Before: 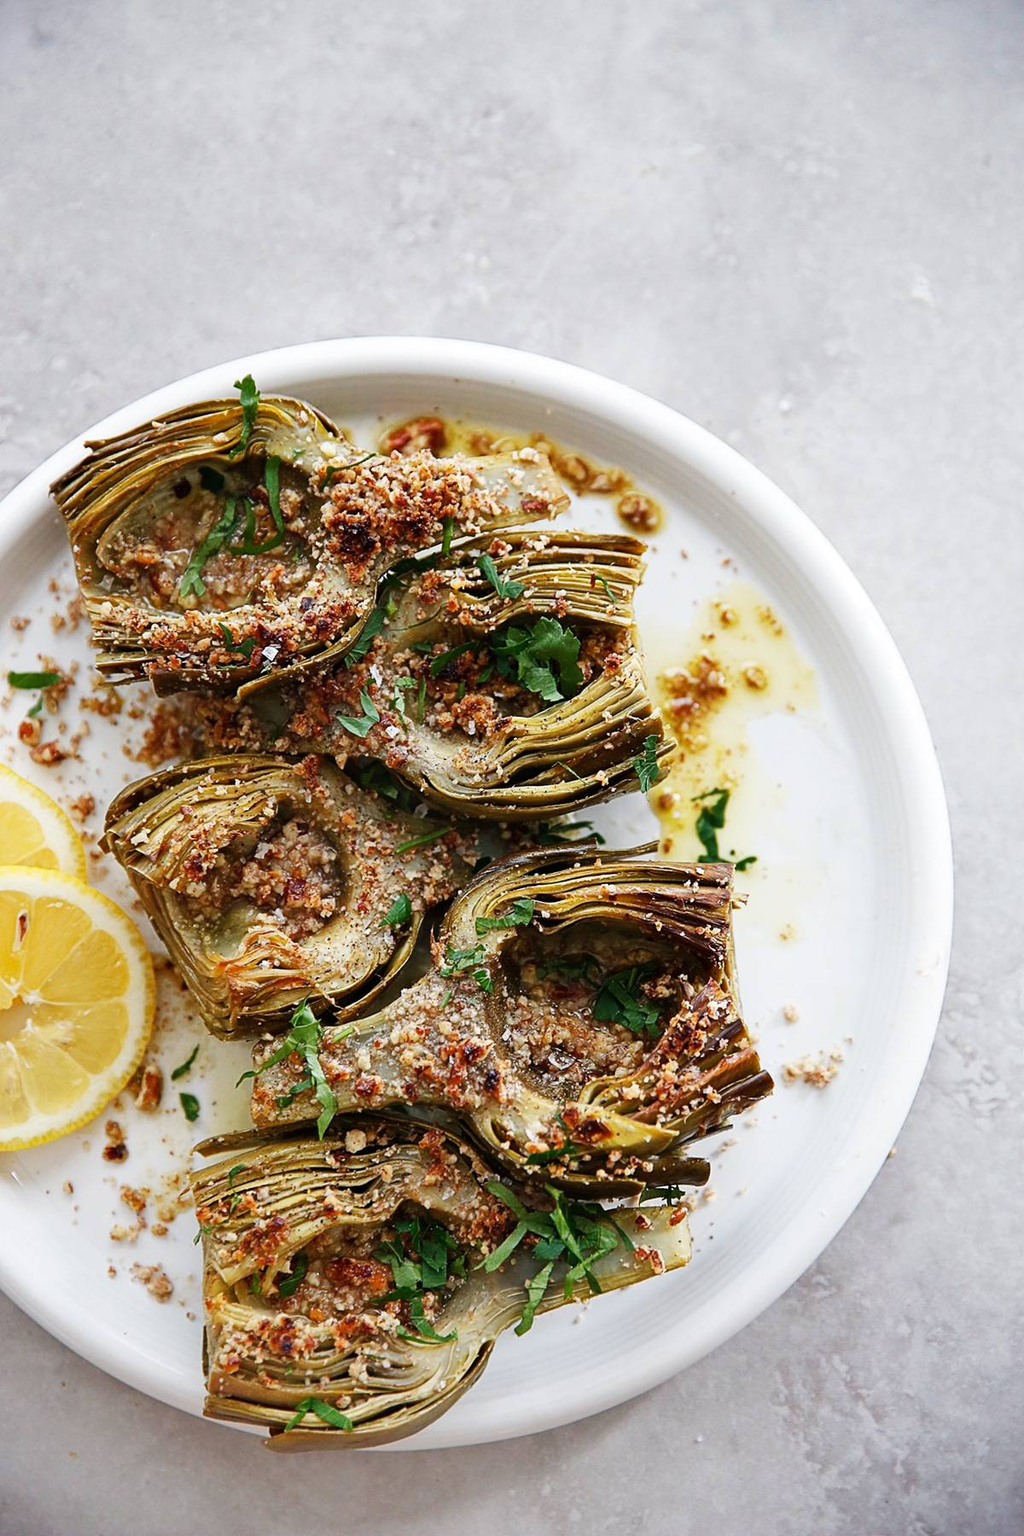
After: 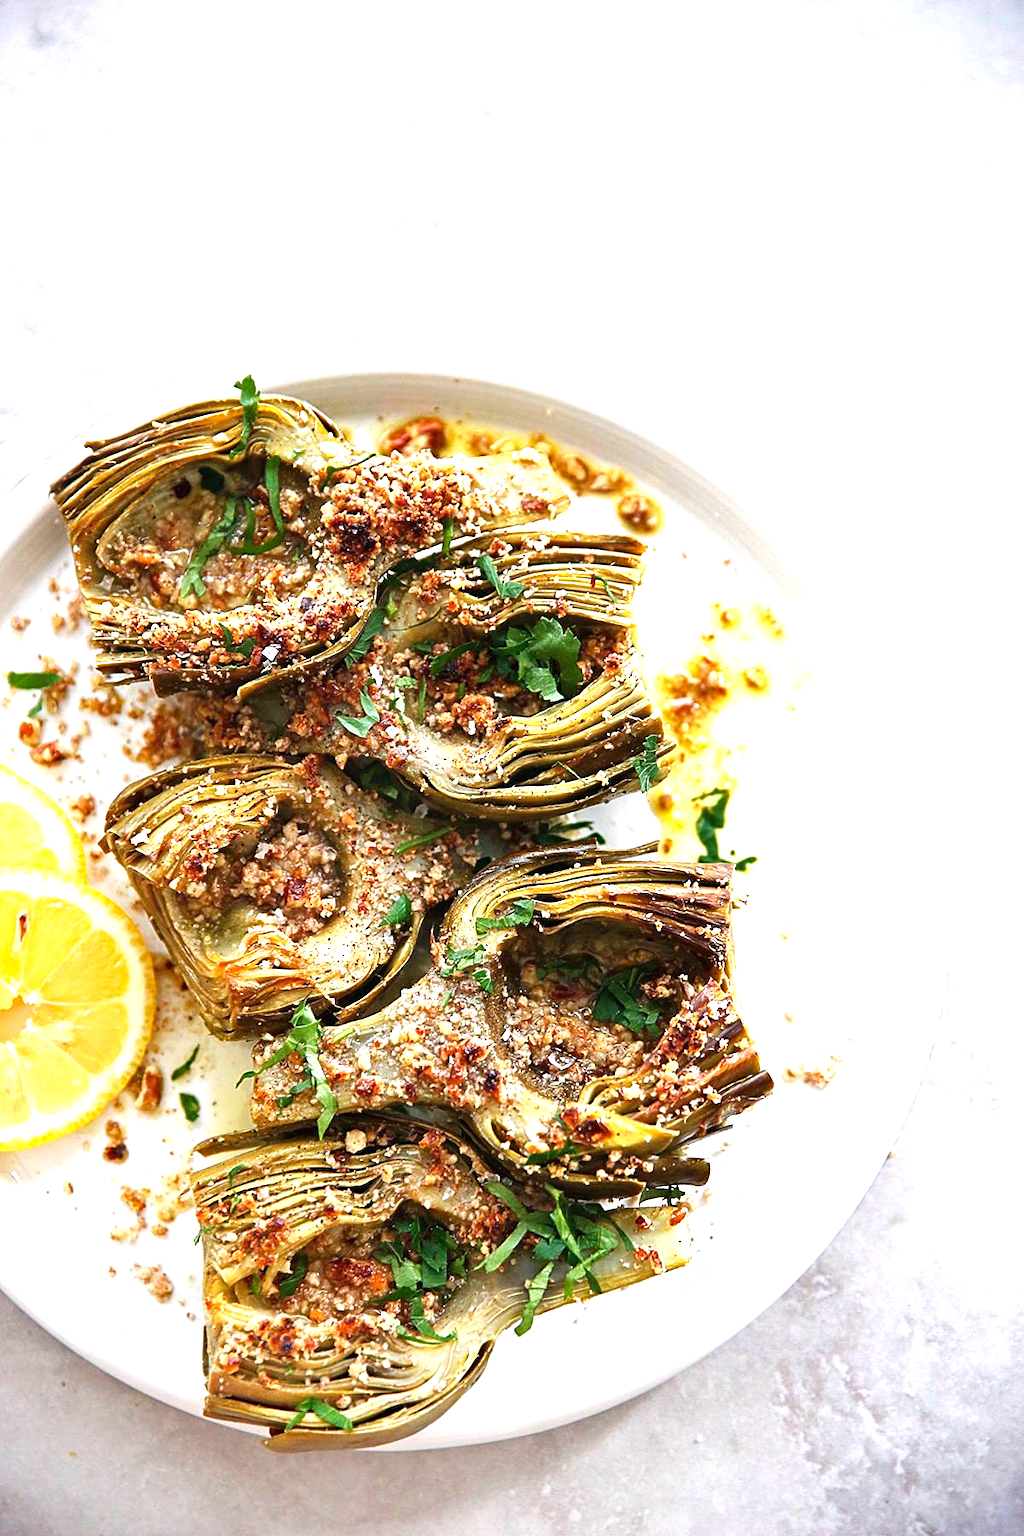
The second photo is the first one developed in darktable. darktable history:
exposure: black level correction 0, exposure 1 EV, compensate highlight preservation false
haze removal: compatibility mode true, adaptive false
